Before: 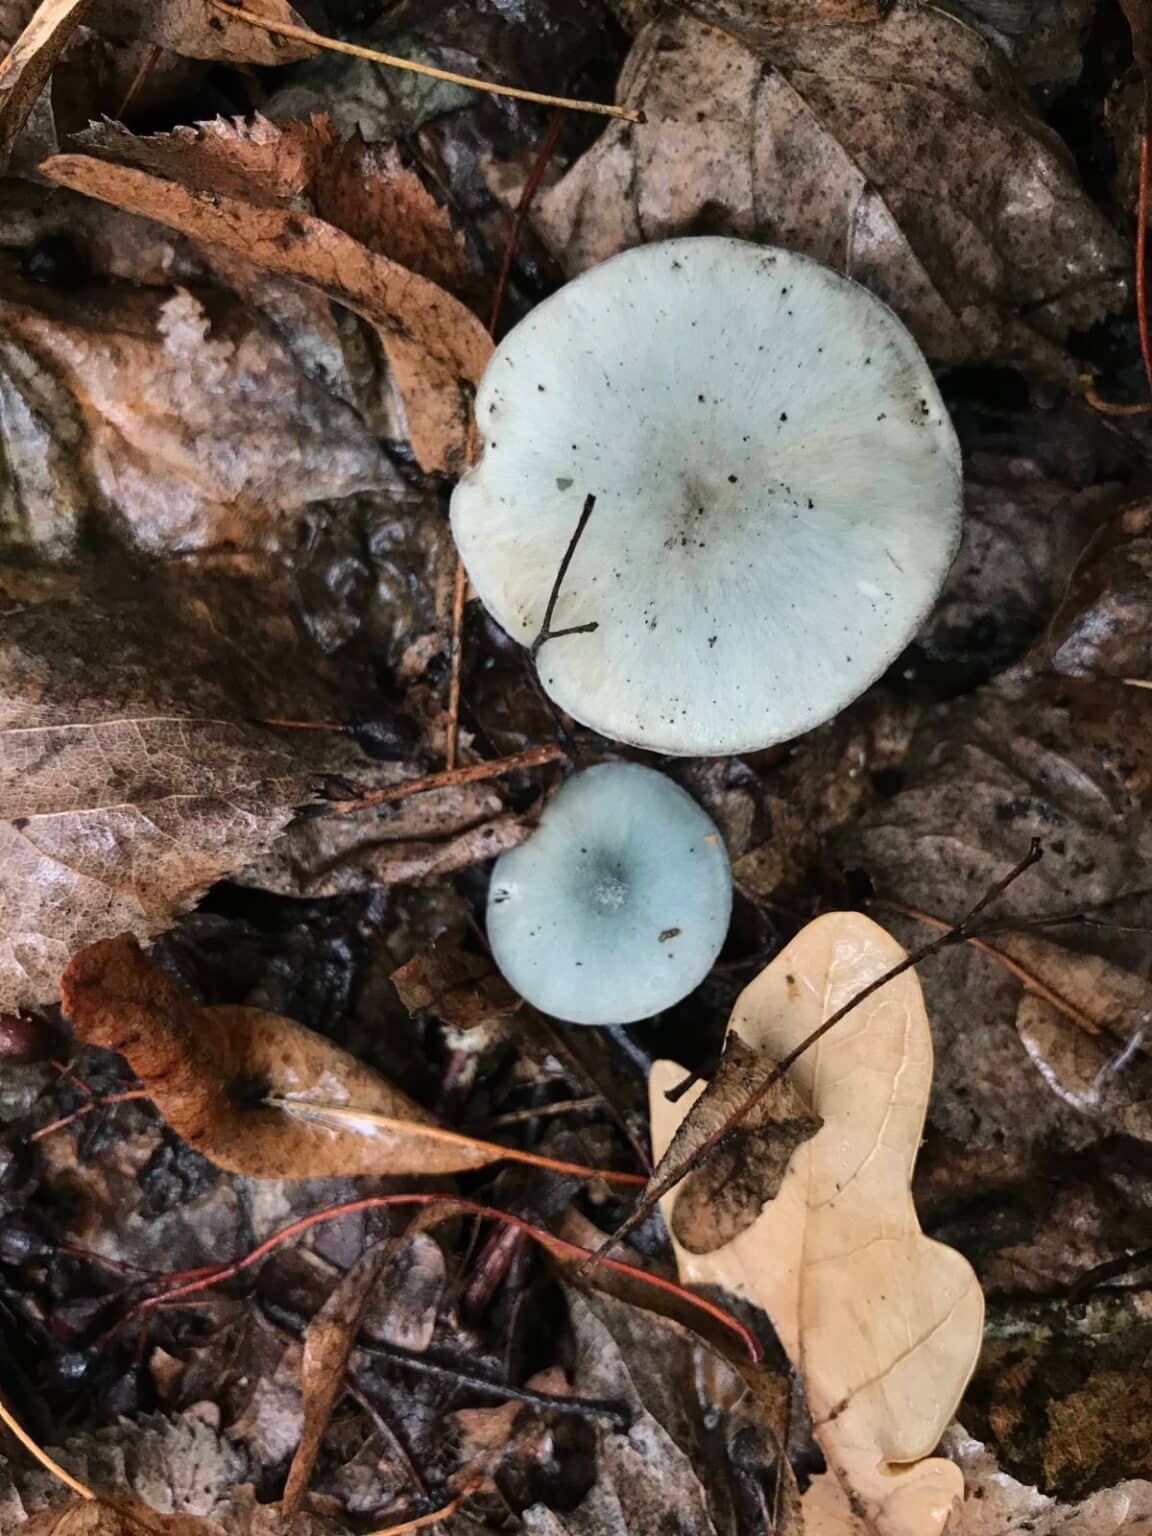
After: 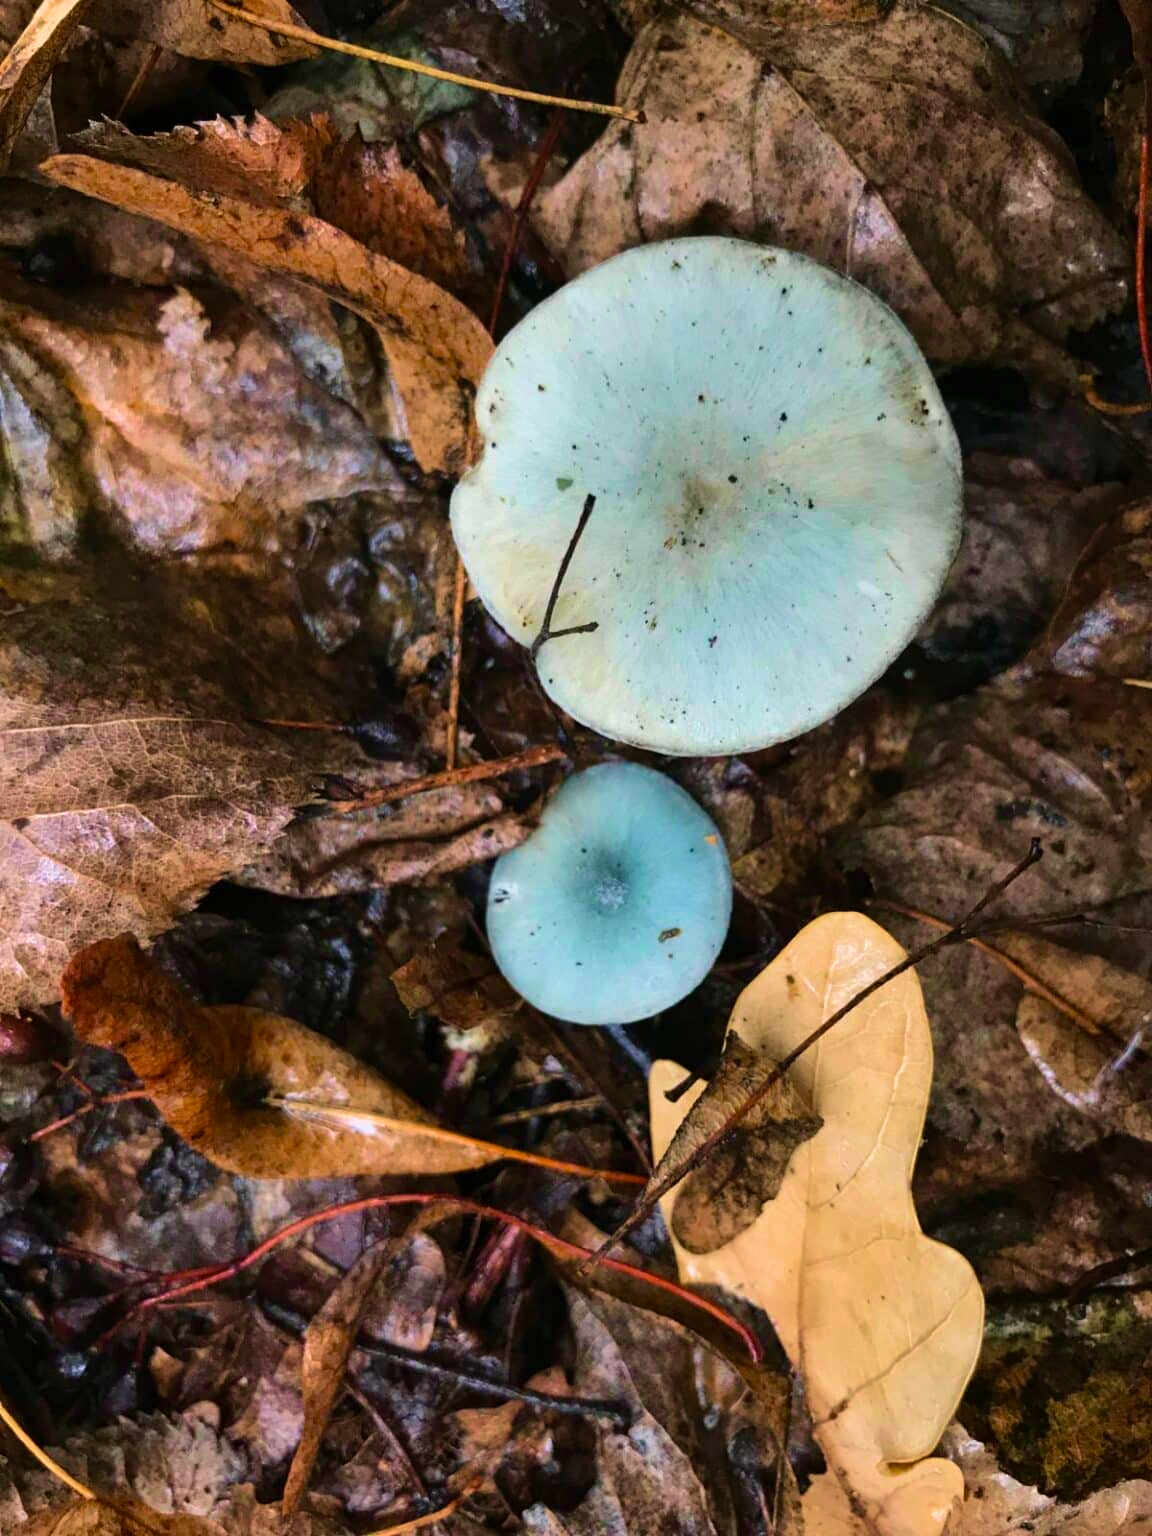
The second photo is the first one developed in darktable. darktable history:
tone equalizer: on, module defaults
velvia: strength 45%
color balance rgb: perceptual saturation grading › global saturation 30%, global vibrance 20%
